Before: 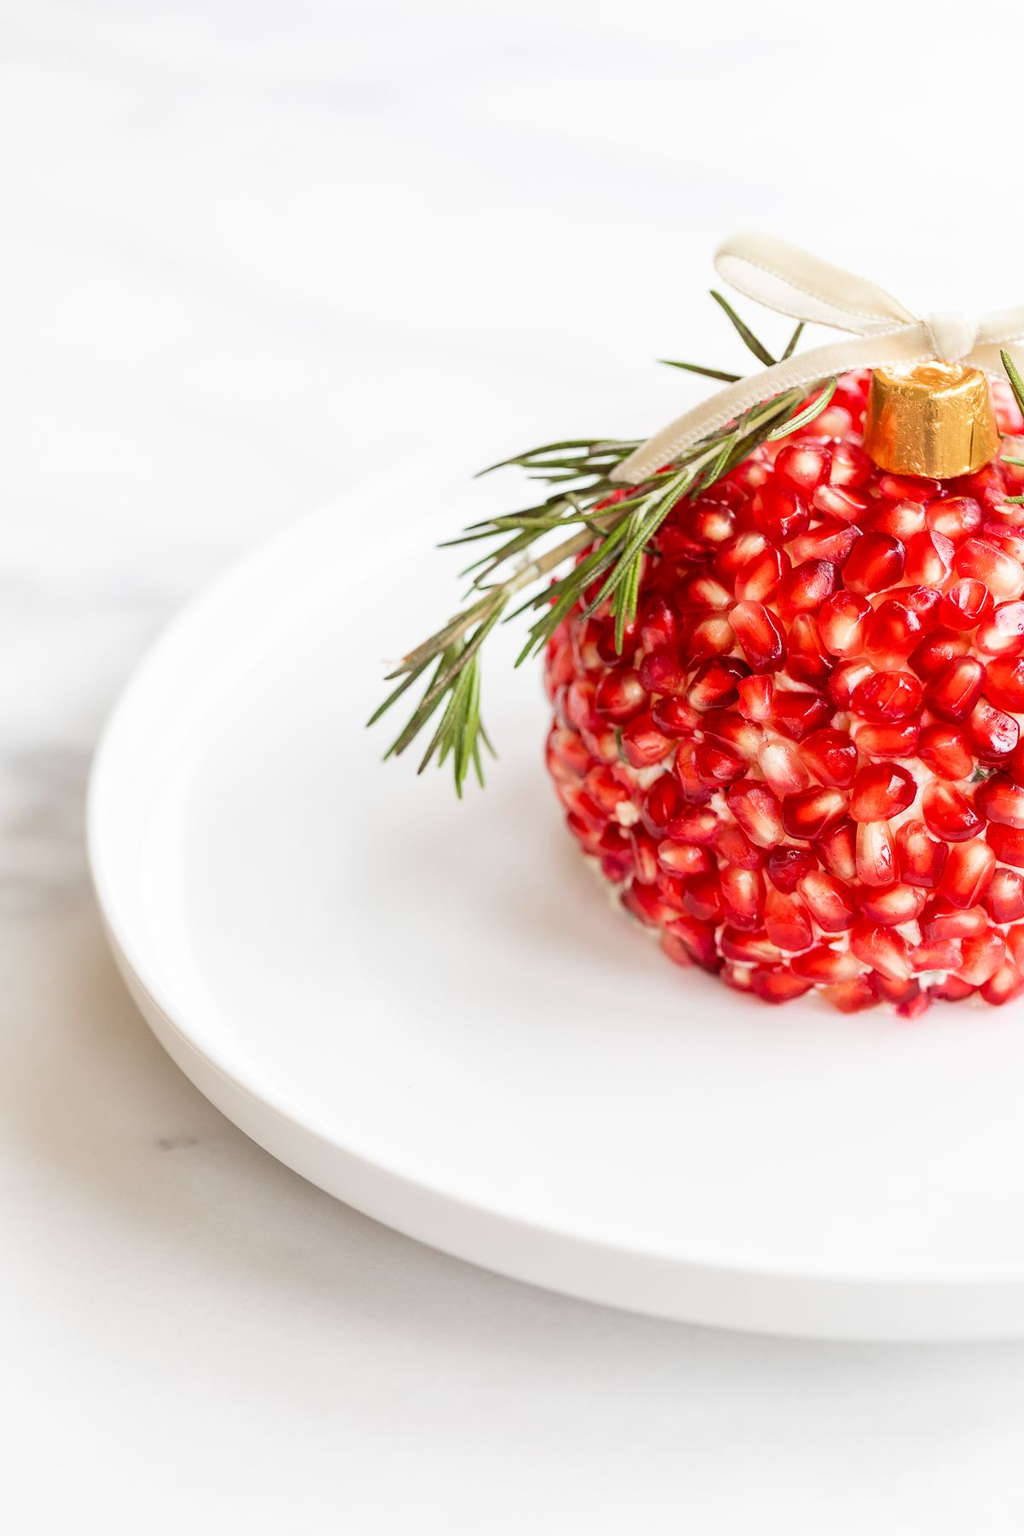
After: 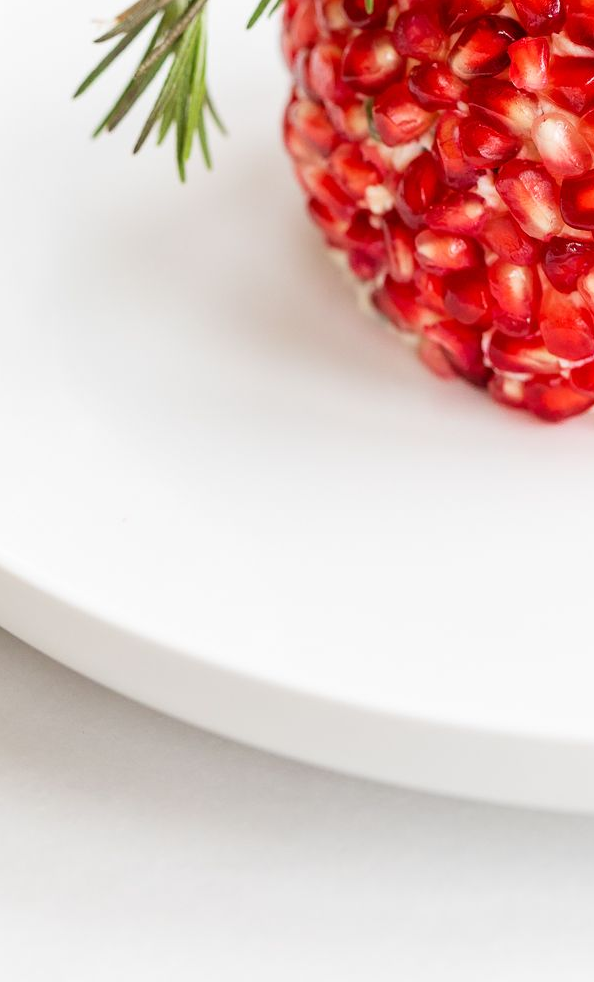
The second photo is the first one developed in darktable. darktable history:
crop: left 29.673%, top 41.914%, right 20.769%, bottom 3.505%
